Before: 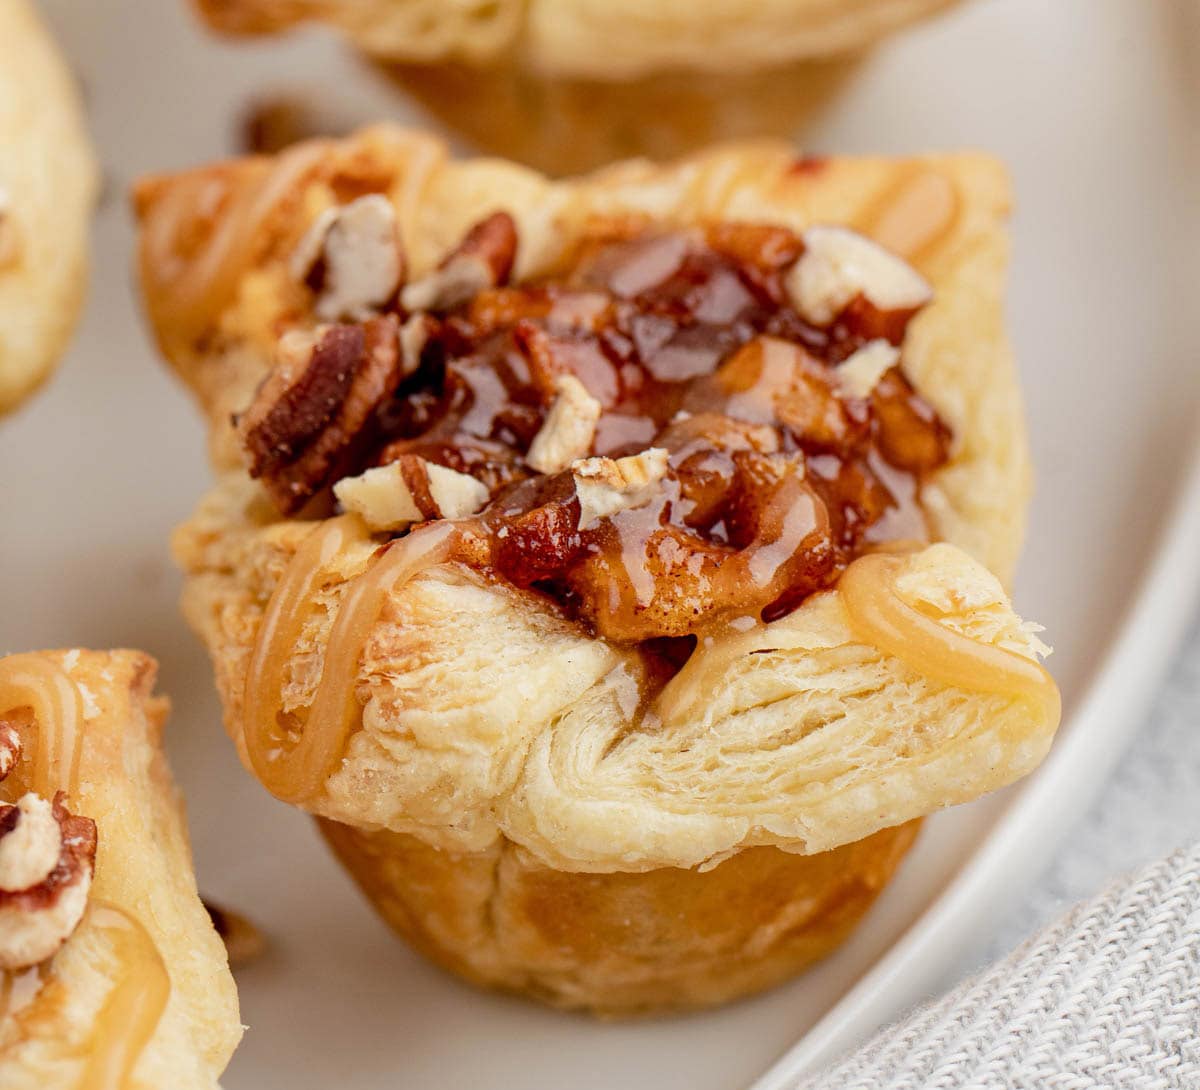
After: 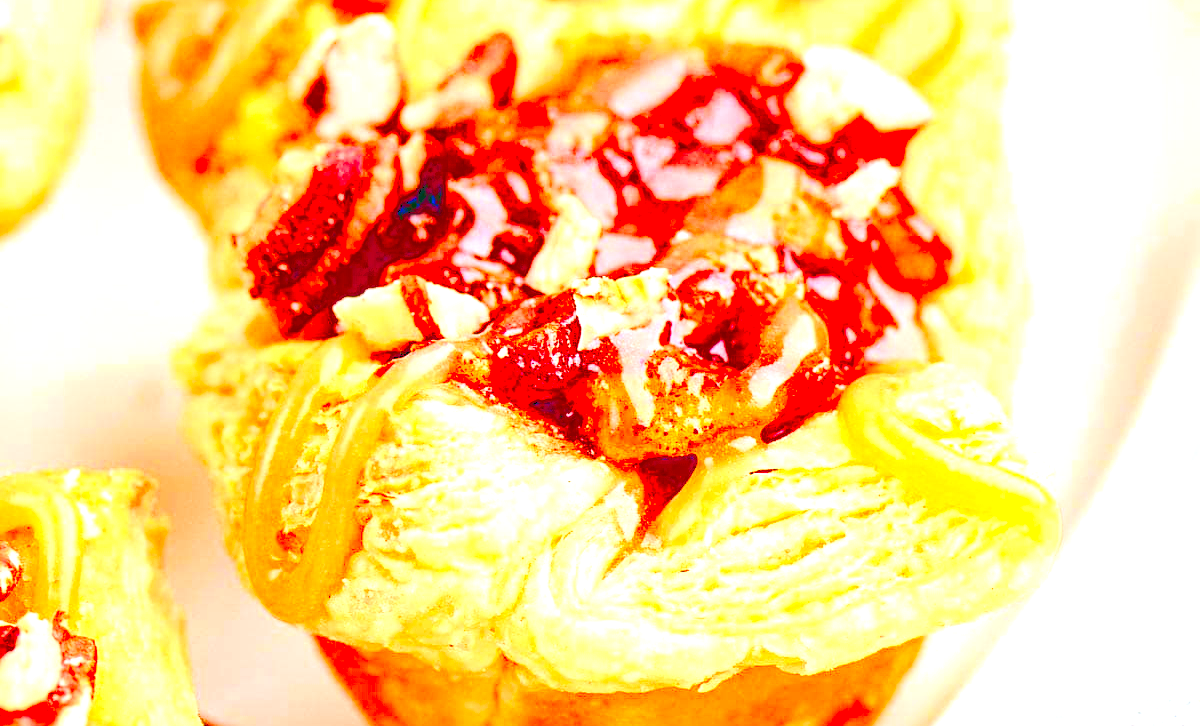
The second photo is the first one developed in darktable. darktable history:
local contrast: detail 130%
contrast brightness saturation: contrast 0.198, brightness 0.2, saturation 0.81
exposure: black level correction 0, exposure 1.483 EV, compensate exposure bias true, compensate highlight preservation false
crop: top 16.559%, bottom 16.745%
color balance rgb: highlights gain › luminance 17.126%, highlights gain › chroma 2.846%, highlights gain › hue 261.15°, perceptual saturation grading › global saturation 20%, perceptual saturation grading › highlights -24.712%, perceptual saturation grading › shadows 50.204%, global vibrance -23.135%
sharpen: on, module defaults
tone curve: curves: ch0 [(0, 0) (0.003, 0.195) (0.011, 0.196) (0.025, 0.196) (0.044, 0.196) (0.069, 0.196) (0.1, 0.196) (0.136, 0.197) (0.177, 0.207) (0.224, 0.224) (0.277, 0.268) (0.335, 0.336) (0.399, 0.424) (0.468, 0.533) (0.543, 0.632) (0.623, 0.715) (0.709, 0.789) (0.801, 0.85) (0.898, 0.906) (1, 1)], color space Lab, linked channels, preserve colors none
